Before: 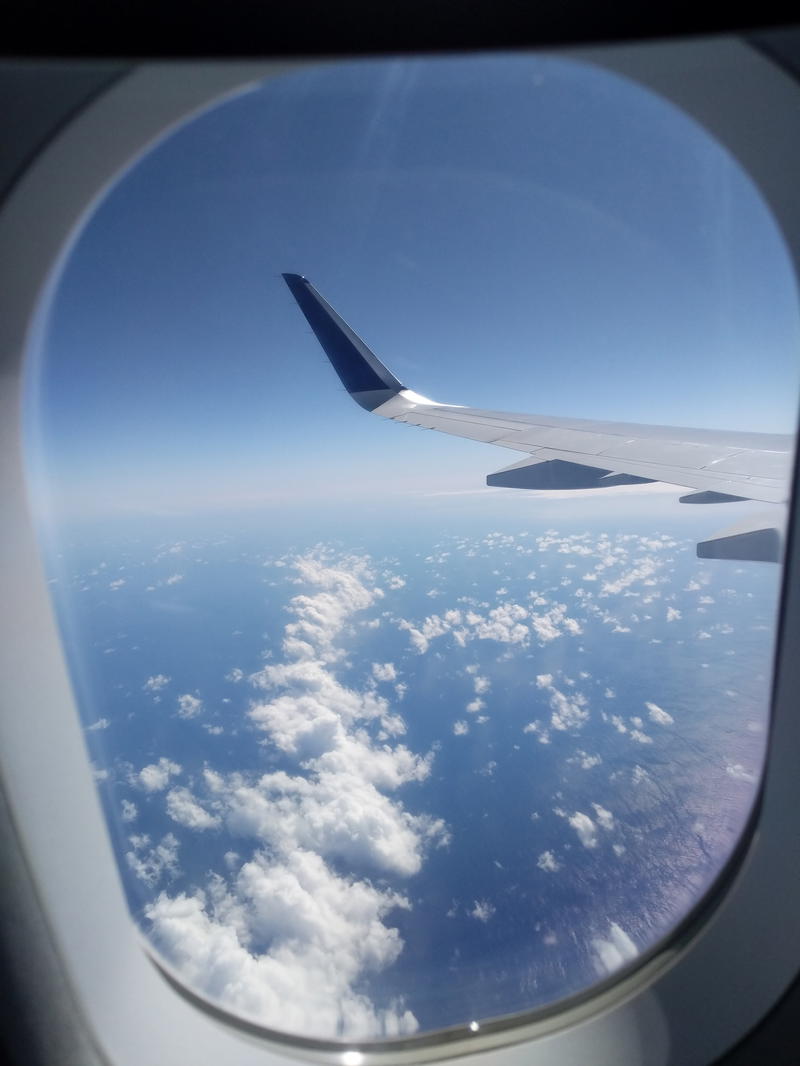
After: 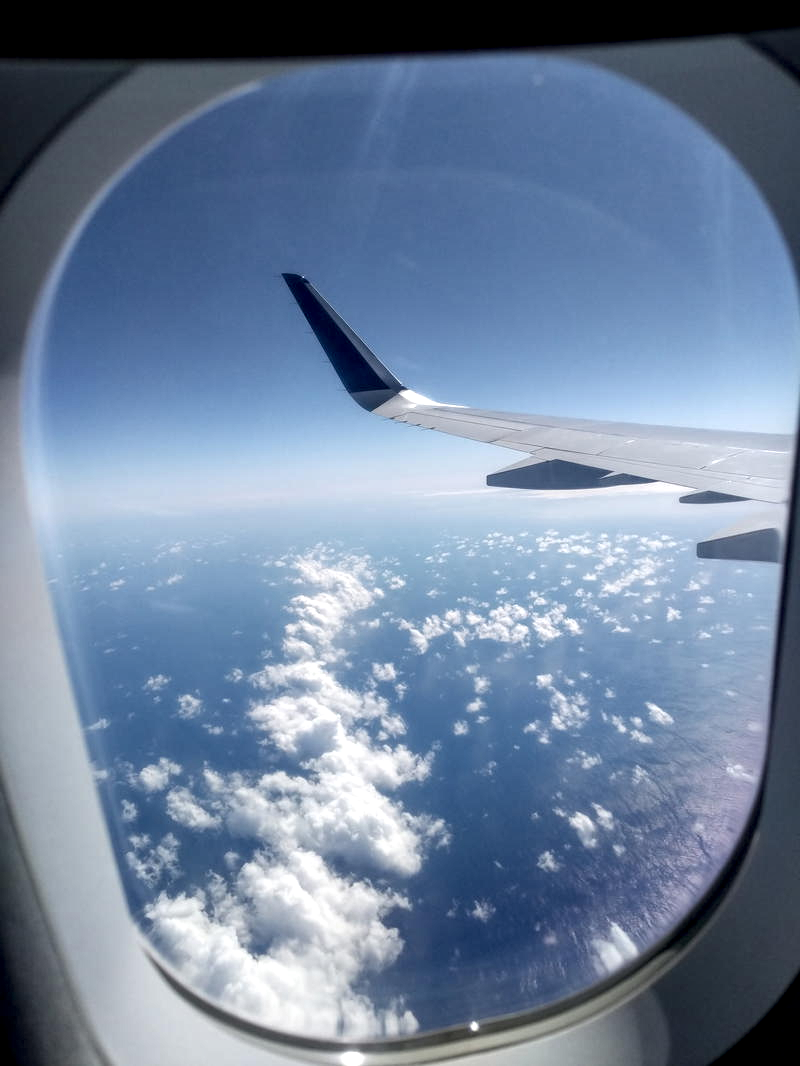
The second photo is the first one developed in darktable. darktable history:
local contrast: highlights 60%, shadows 61%, detail 160%
